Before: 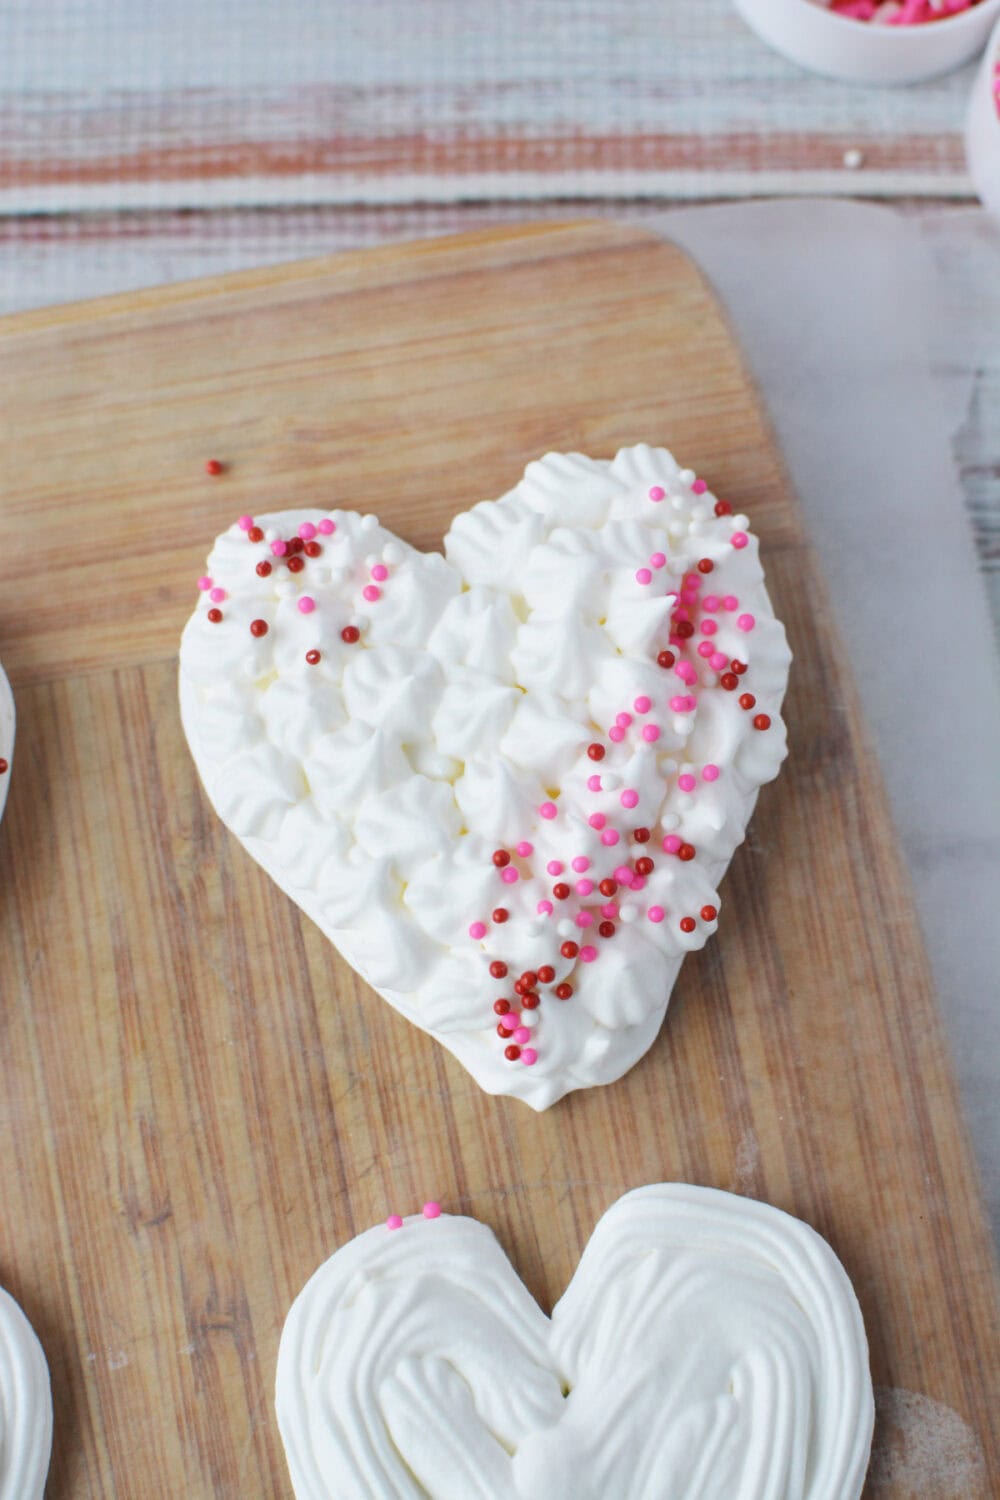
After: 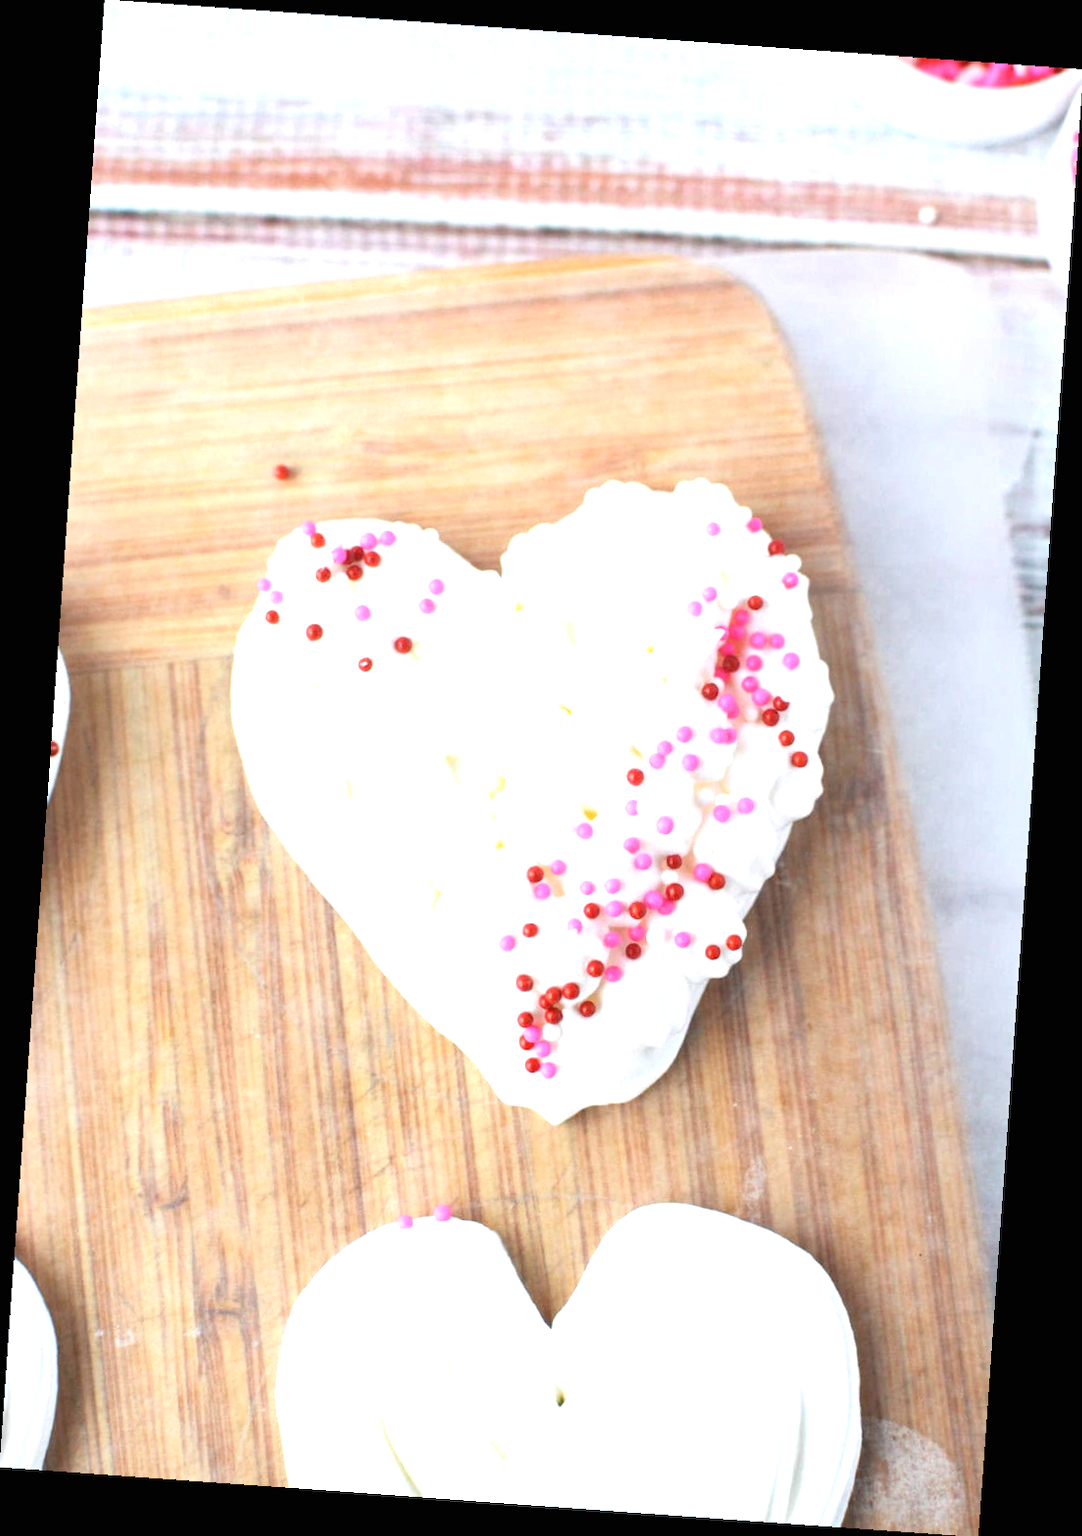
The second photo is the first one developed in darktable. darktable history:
rotate and perspective: rotation 4.1°, automatic cropping off
exposure: black level correction 0, exposure 1.2 EV, compensate exposure bias true, compensate highlight preservation false
